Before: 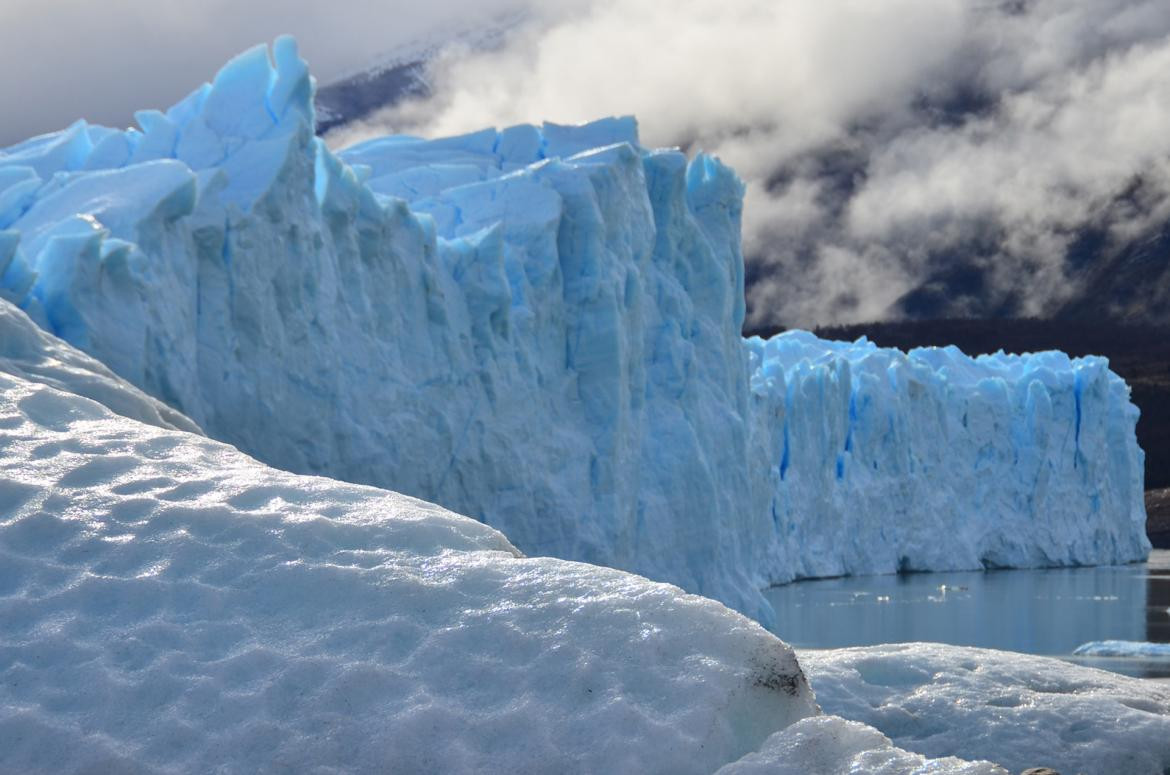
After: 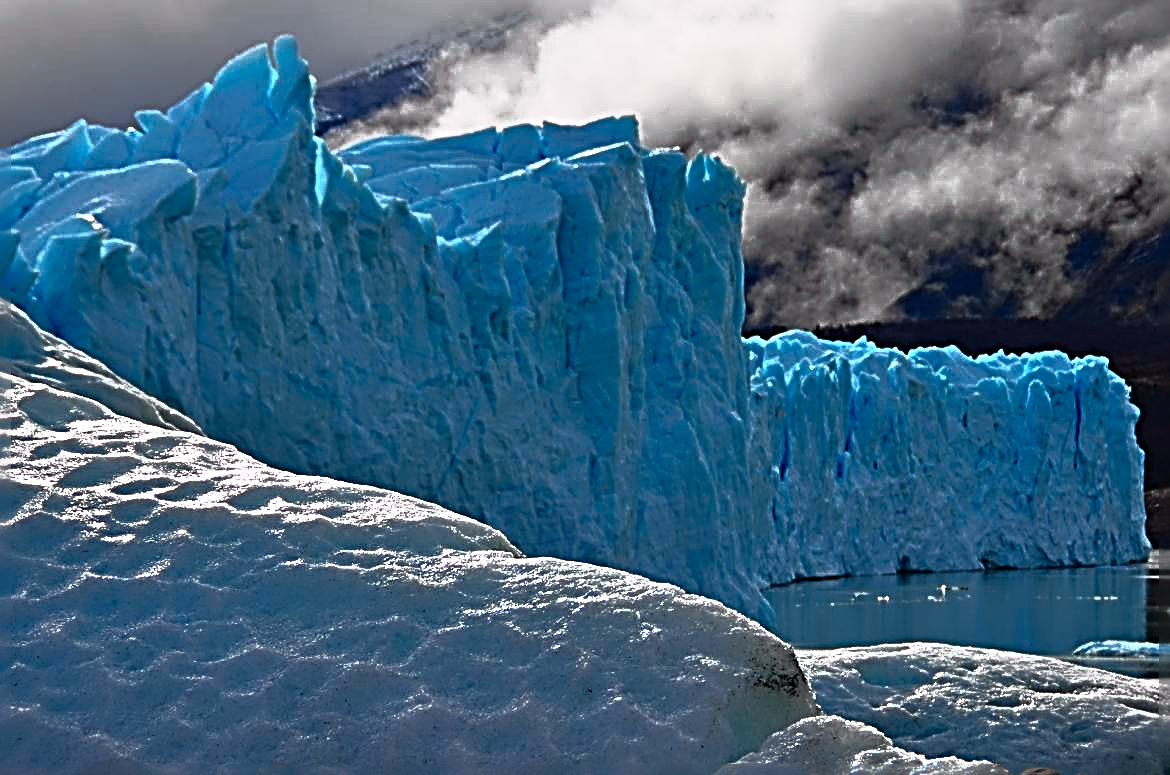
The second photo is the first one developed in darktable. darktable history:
sharpen: radius 4.001, amount 2
tone curve: curves: ch0 [(0, 0.003) (0.044, 0.032) (0.12, 0.089) (0.19, 0.164) (0.269, 0.269) (0.473, 0.533) (0.595, 0.695) (0.718, 0.823) (0.855, 0.931) (1, 0.982)]; ch1 [(0, 0) (0.243, 0.245) (0.427, 0.387) (0.493, 0.481) (0.501, 0.5) (0.521, 0.528) (0.554, 0.586) (0.607, 0.655) (0.671, 0.735) (0.796, 0.85) (1, 1)]; ch2 [(0, 0) (0.249, 0.216) (0.357, 0.317) (0.448, 0.432) (0.478, 0.492) (0.498, 0.499) (0.517, 0.519) (0.537, 0.57) (0.569, 0.623) (0.61, 0.663) (0.706, 0.75) (0.808, 0.809) (0.991, 0.968)], color space Lab, independent channels, preserve colors none
base curve: curves: ch0 [(0, 0) (0.564, 0.291) (0.802, 0.731) (1, 1)]
white balance: red 1.009, blue 1.027
